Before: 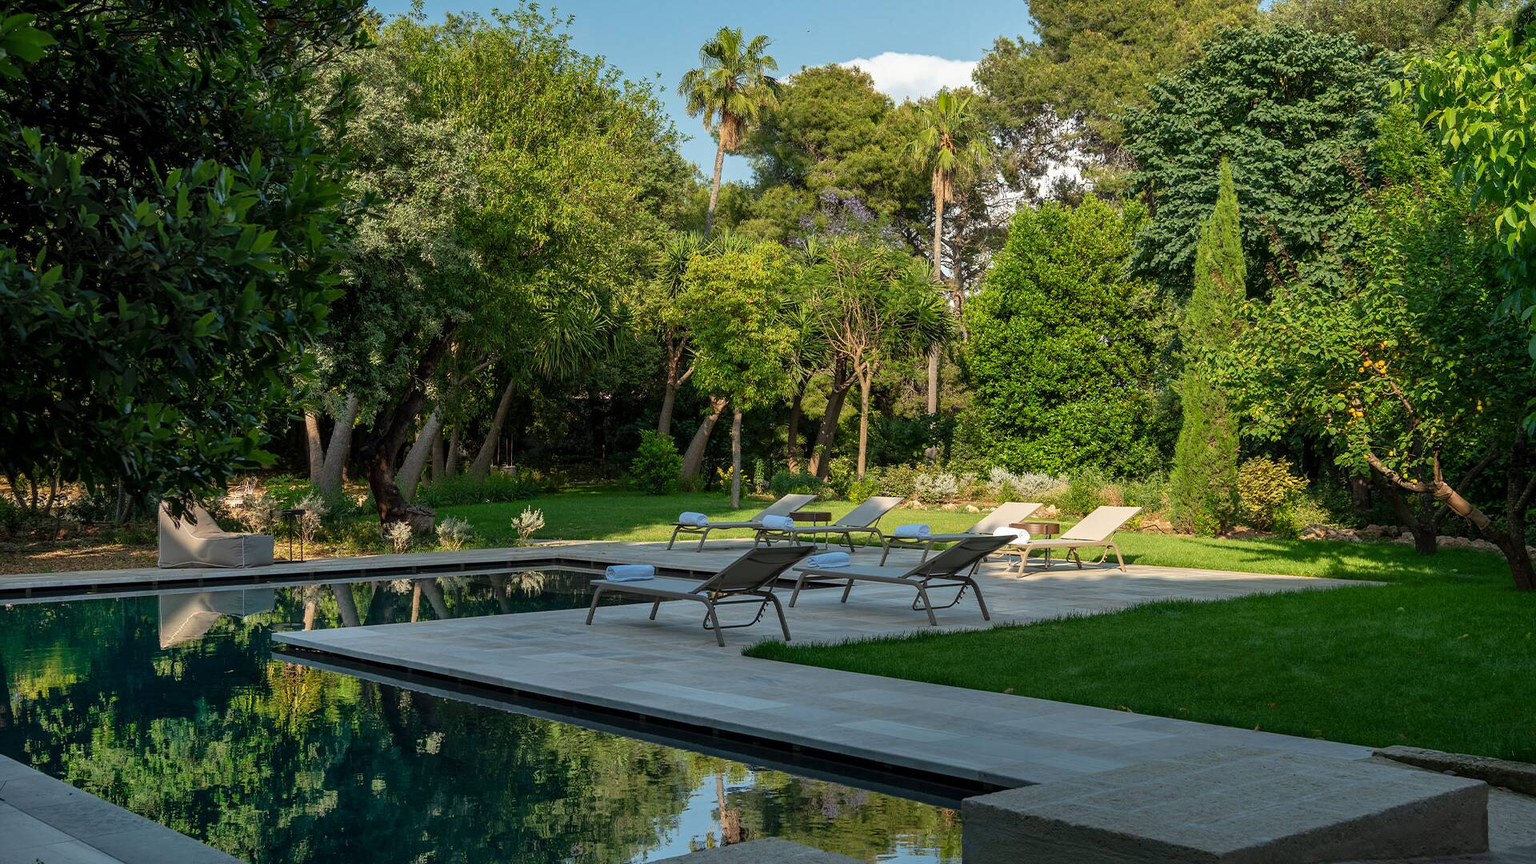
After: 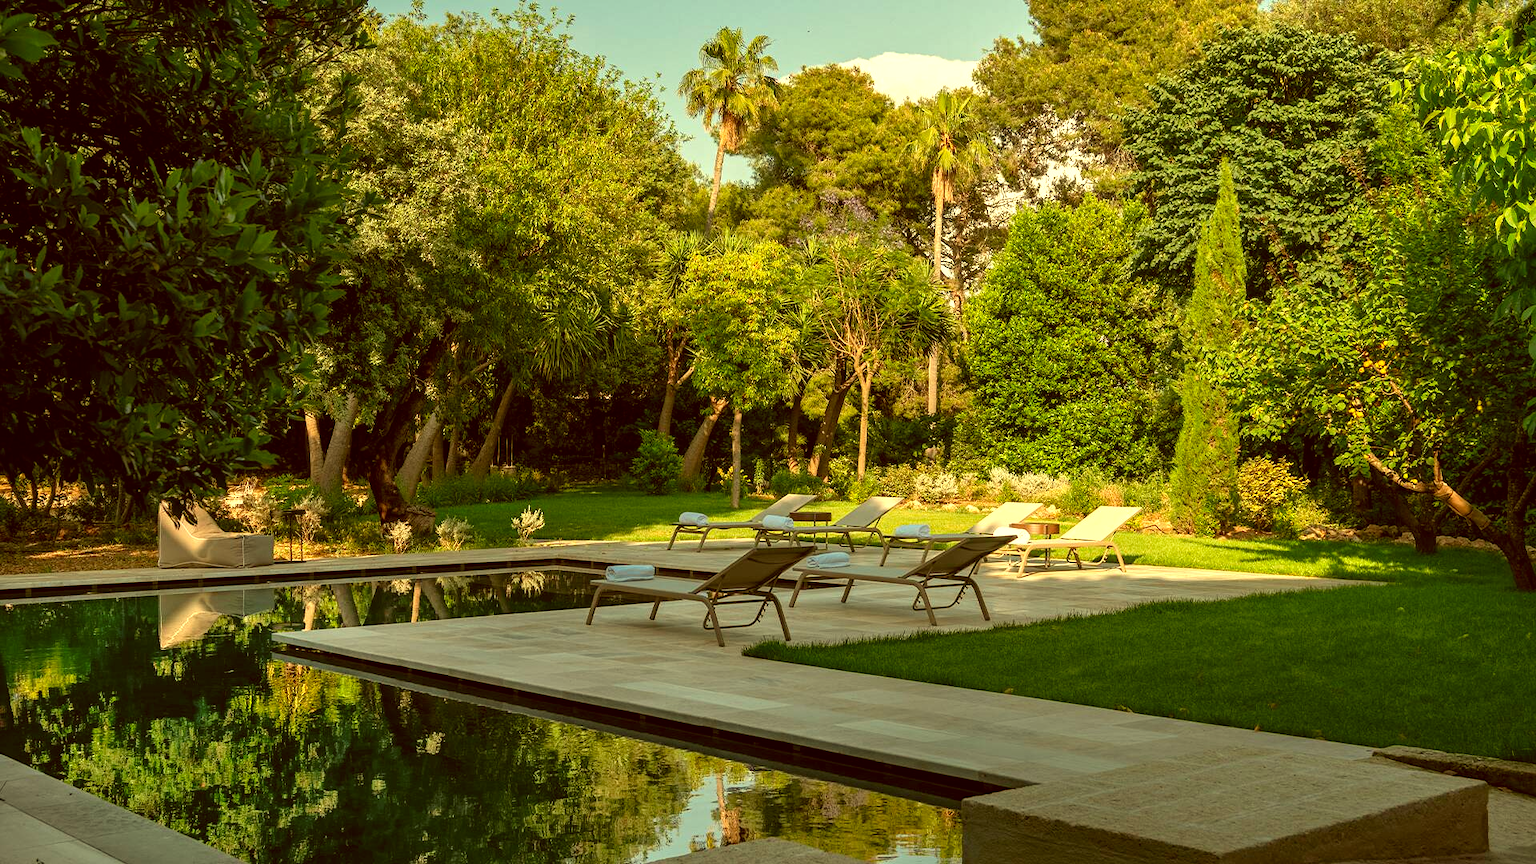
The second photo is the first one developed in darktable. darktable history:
white balance: red 1.123, blue 0.83
tone equalizer: on, module defaults
exposure: black level correction 0.001, exposure 0.5 EV, compensate exposure bias true, compensate highlight preservation false
color correction: highlights a* -5.3, highlights b* 9.8, shadows a* 9.8, shadows b* 24.26
